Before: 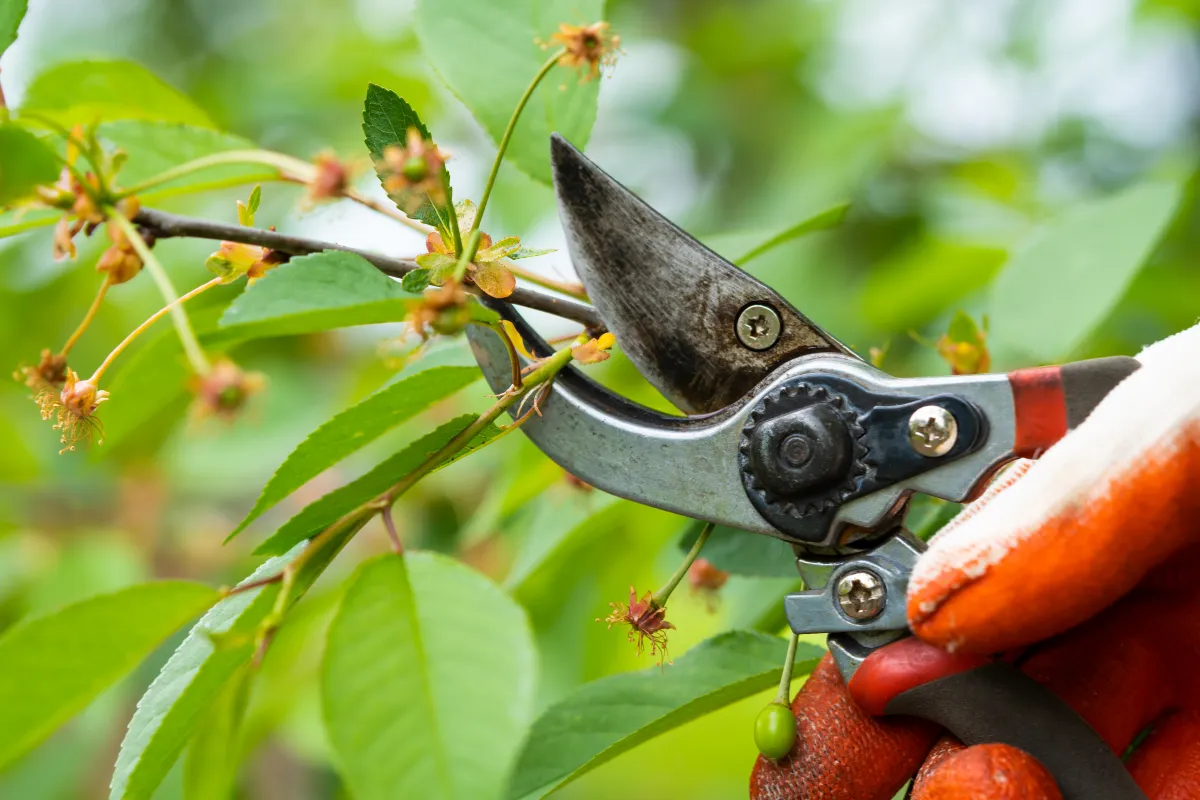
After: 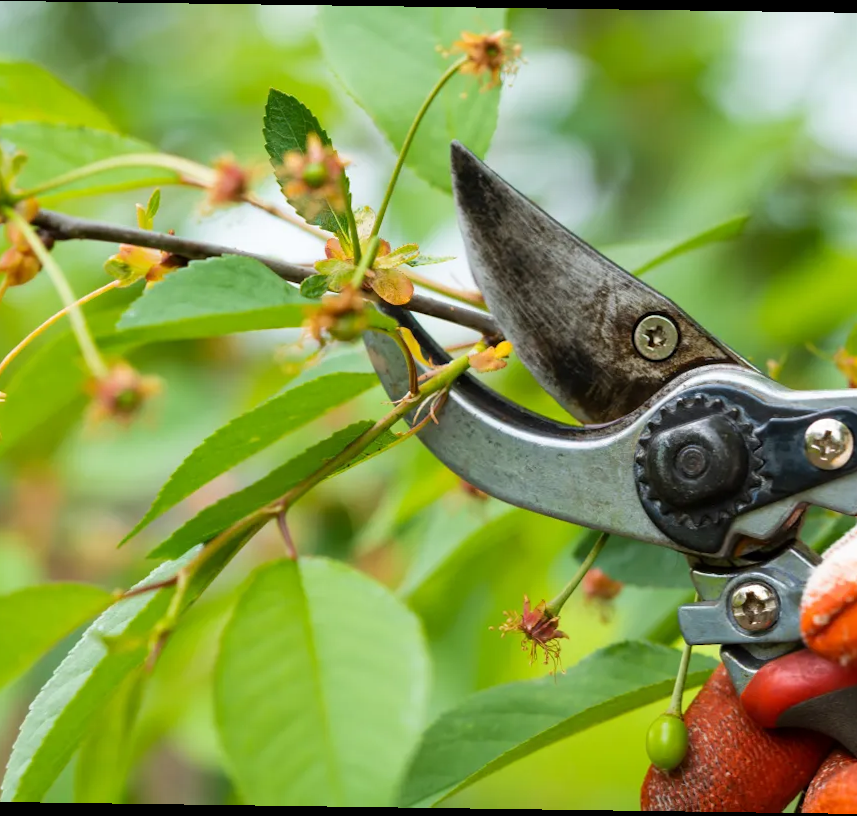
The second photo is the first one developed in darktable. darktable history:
rotate and perspective: rotation 0.8°, automatic cropping off
crop and rotate: left 9.061%, right 20.142%
